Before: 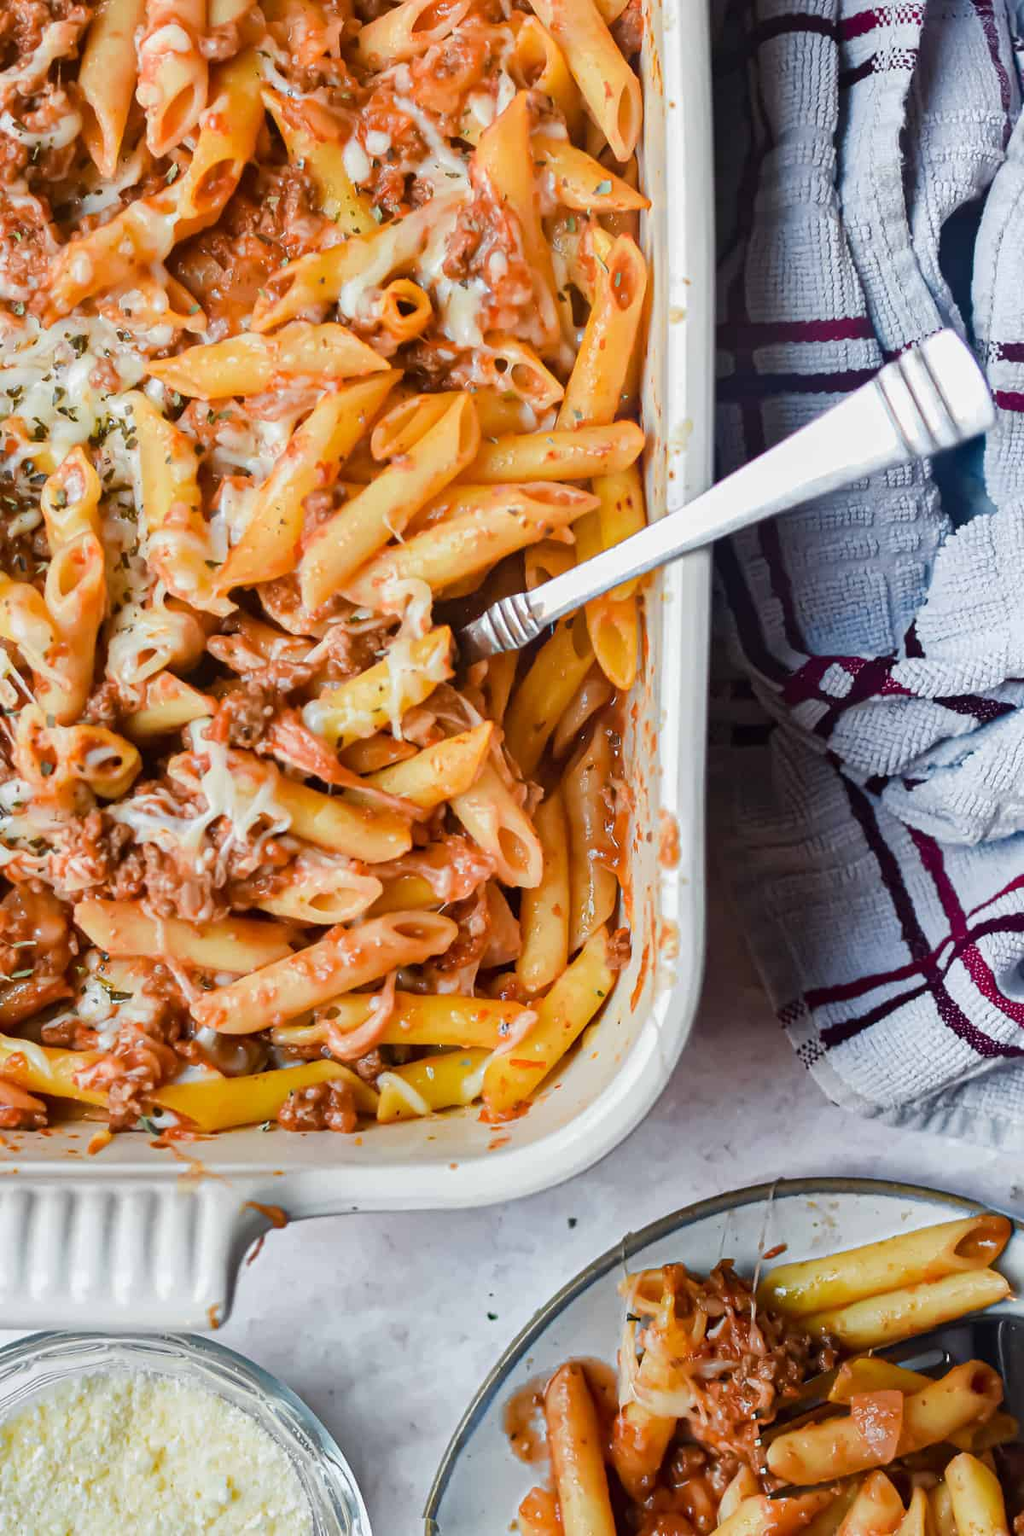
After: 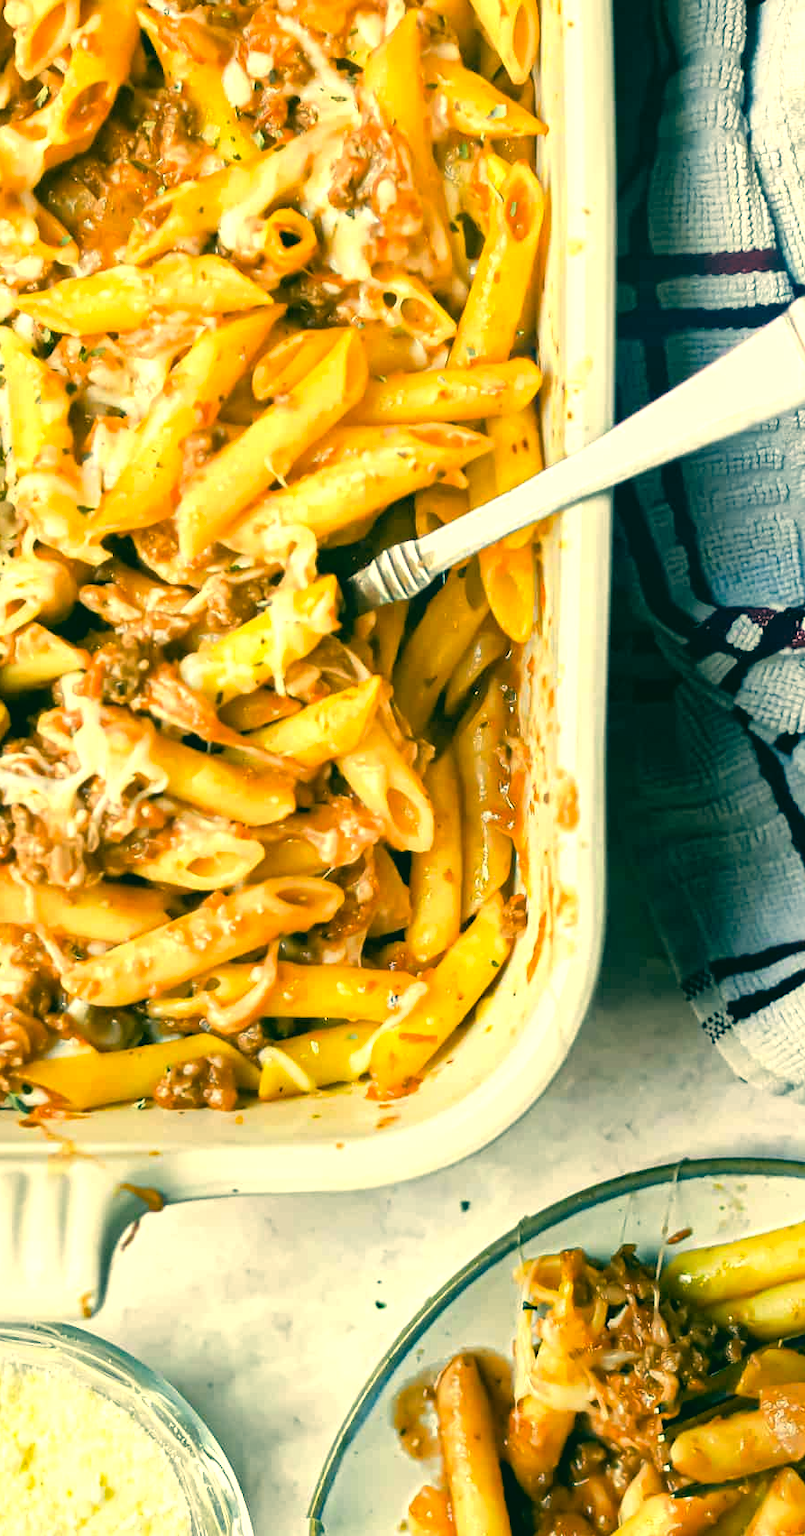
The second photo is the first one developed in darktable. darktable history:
crop and rotate: left 12.963%, top 5.372%, right 12.554%
color correction: highlights a* 2, highlights b* 34, shadows a* -37.16, shadows b* -5.73
tone equalizer: -8 EV -0.73 EV, -7 EV -0.686 EV, -6 EV -0.599 EV, -5 EV -0.404 EV, -3 EV 0.38 EV, -2 EV 0.6 EV, -1 EV 0.679 EV, +0 EV 0.774 EV
